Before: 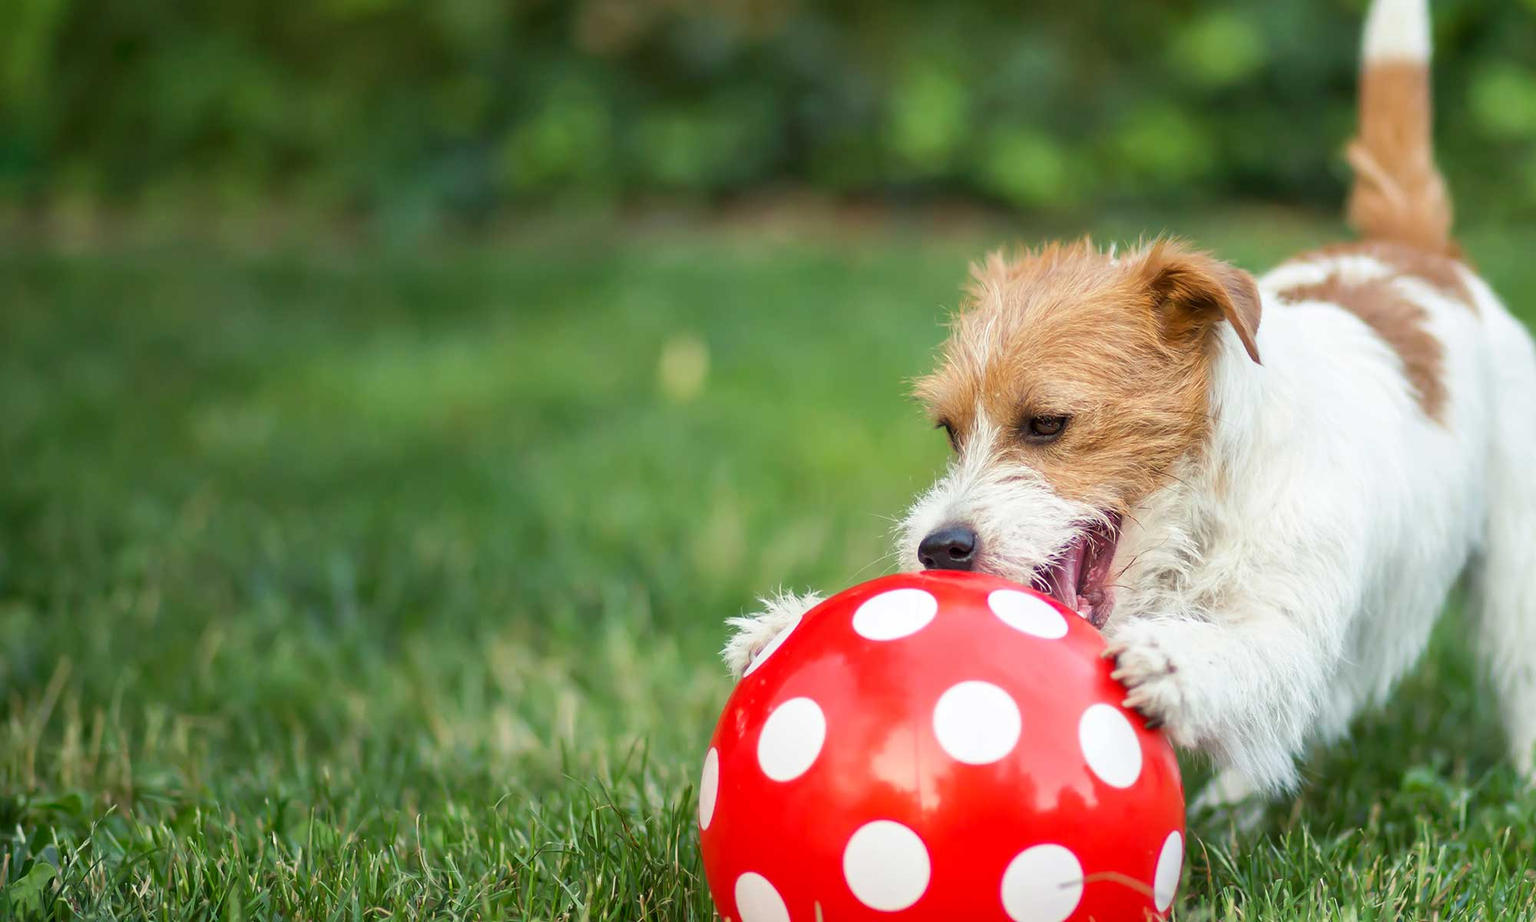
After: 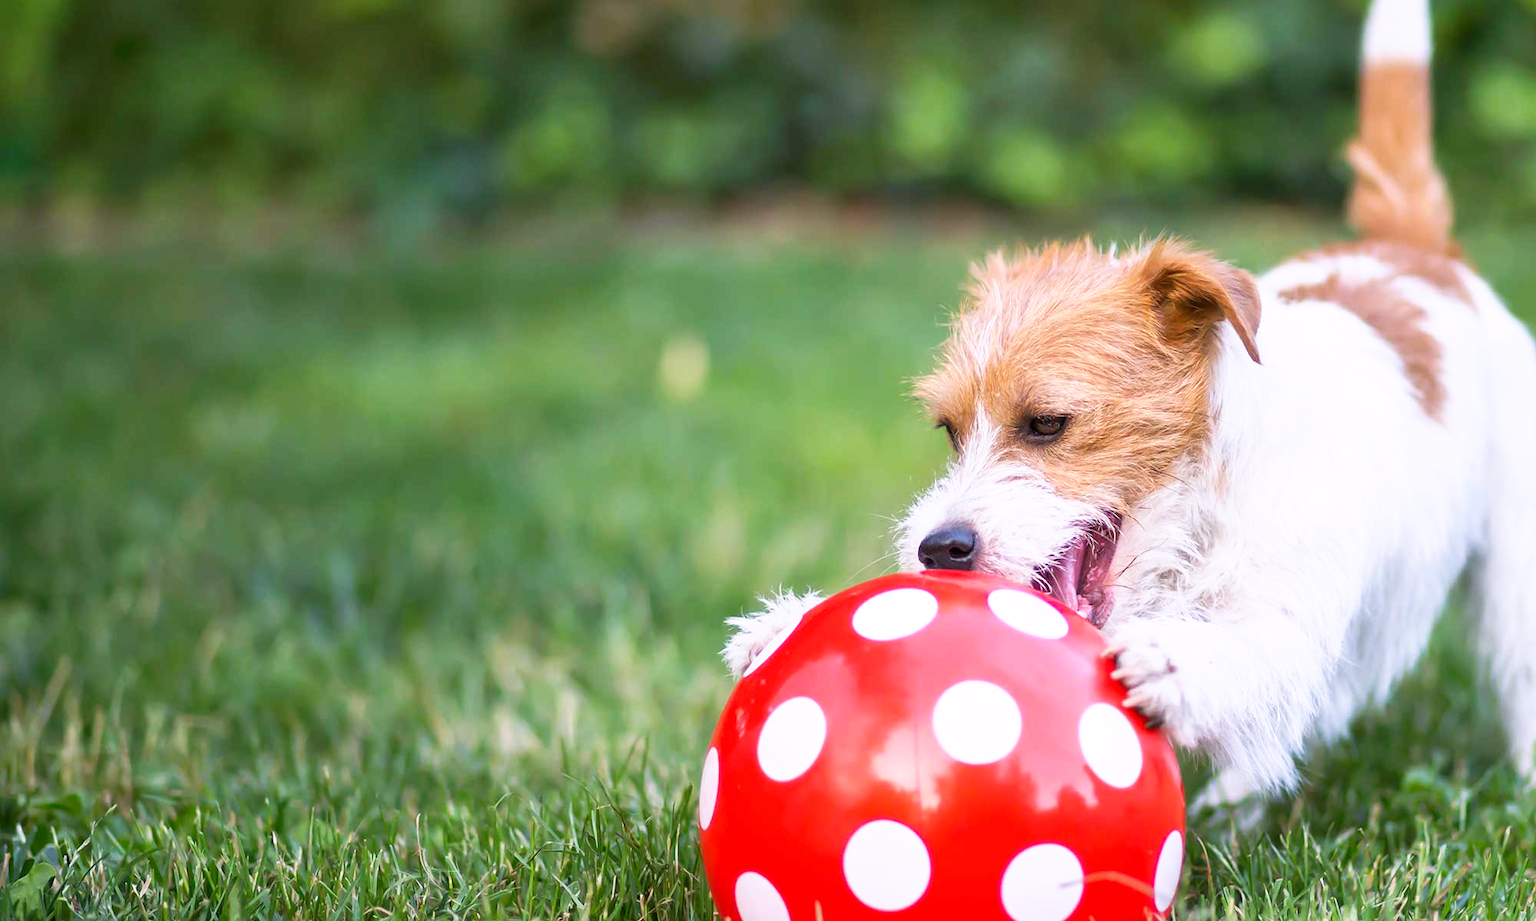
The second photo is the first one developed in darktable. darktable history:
base curve: curves: ch0 [(0, 0) (0.688, 0.865) (1, 1)], preserve colors none
white balance: red 1.042, blue 1.17
